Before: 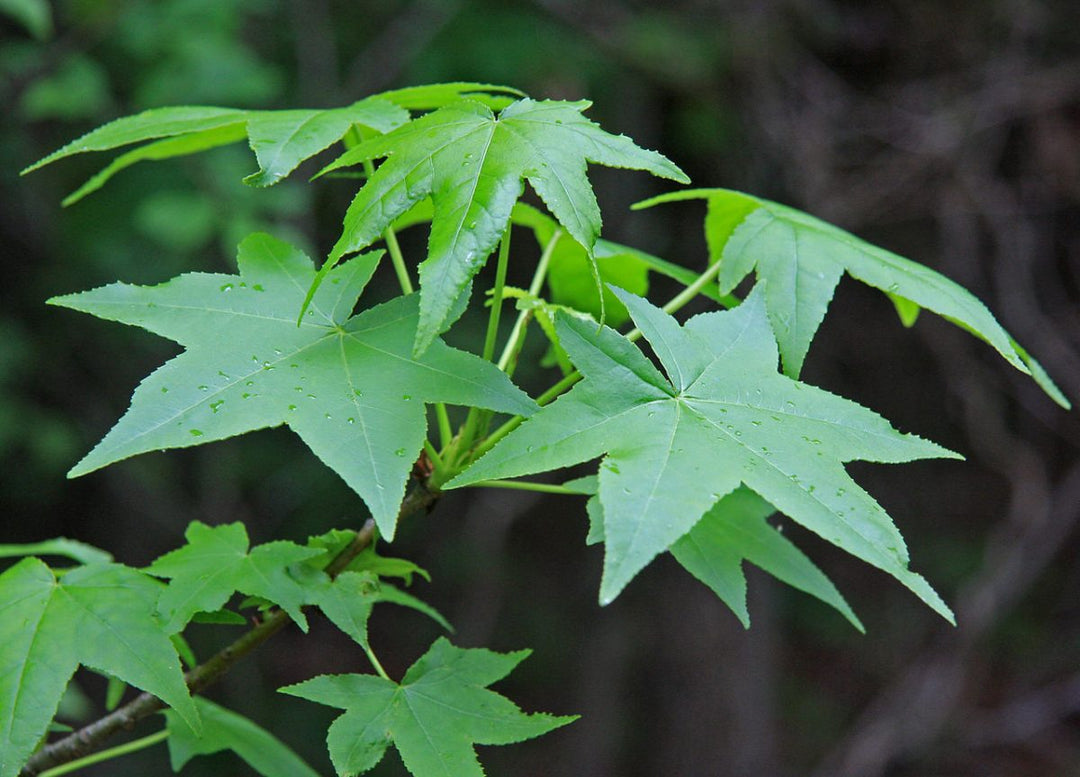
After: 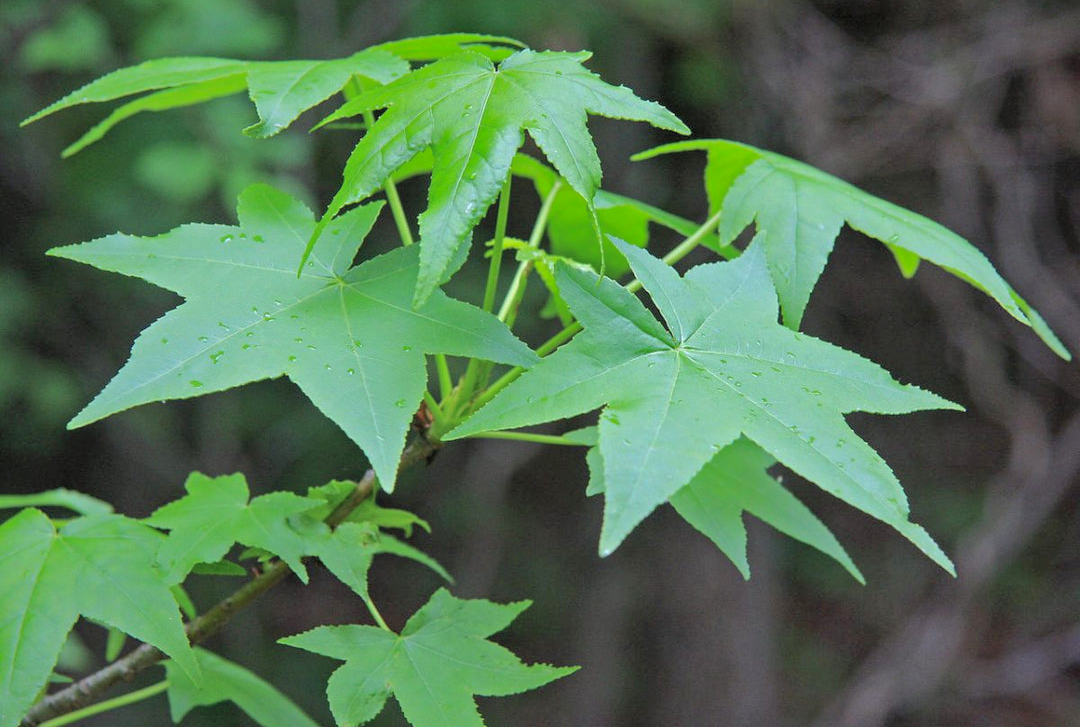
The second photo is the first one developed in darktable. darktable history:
crop and rotate: top 6.356%
contrast brightness saturation: contrast 0.14, brightness 0.22
shadows and highlights: shadows 39.67, highlights -60
exposure: black level correction 0.001, compensate highlight preservation false
